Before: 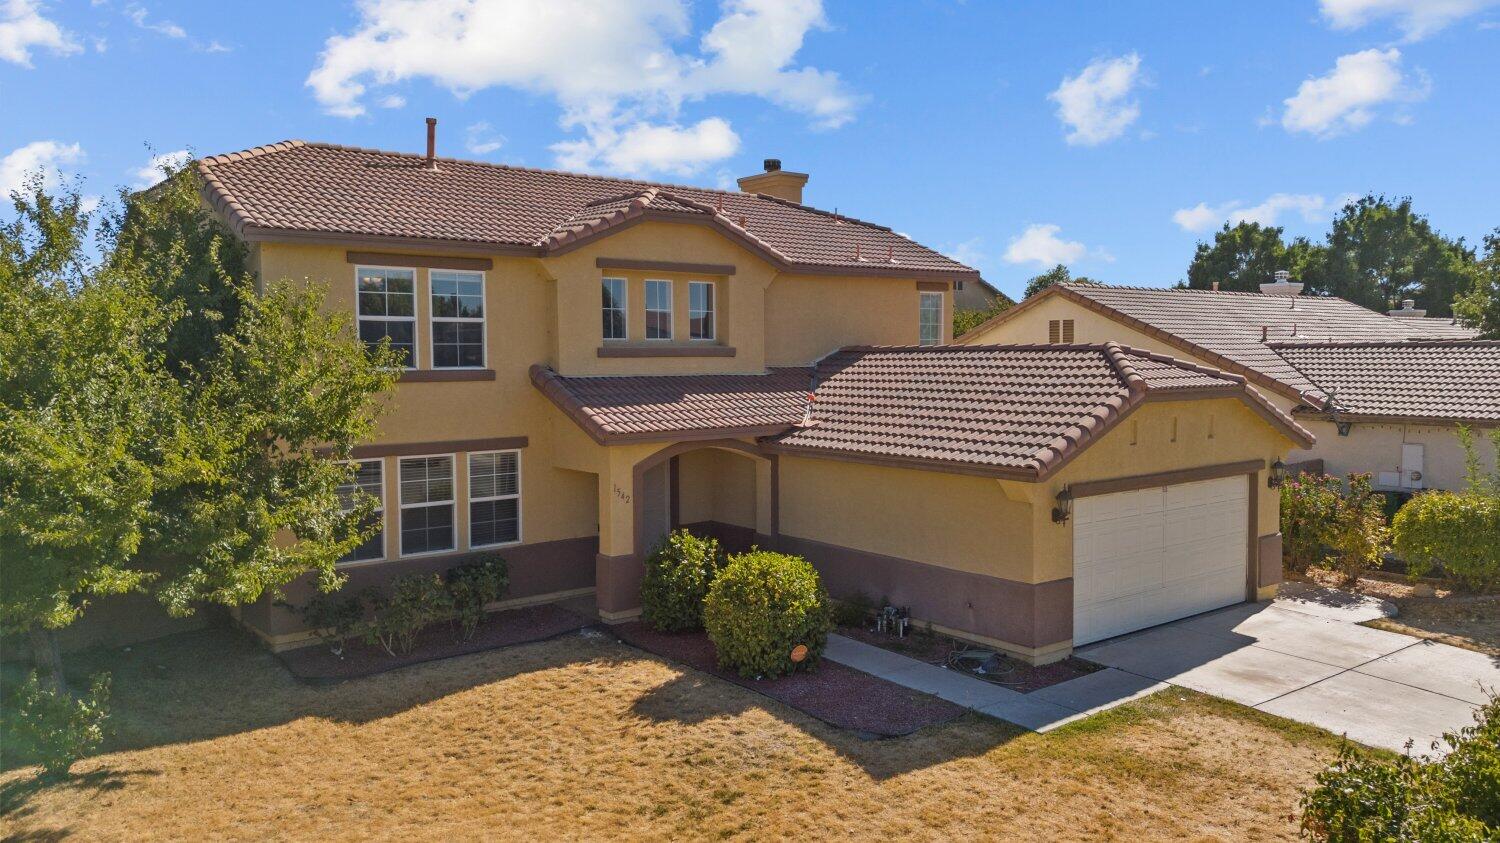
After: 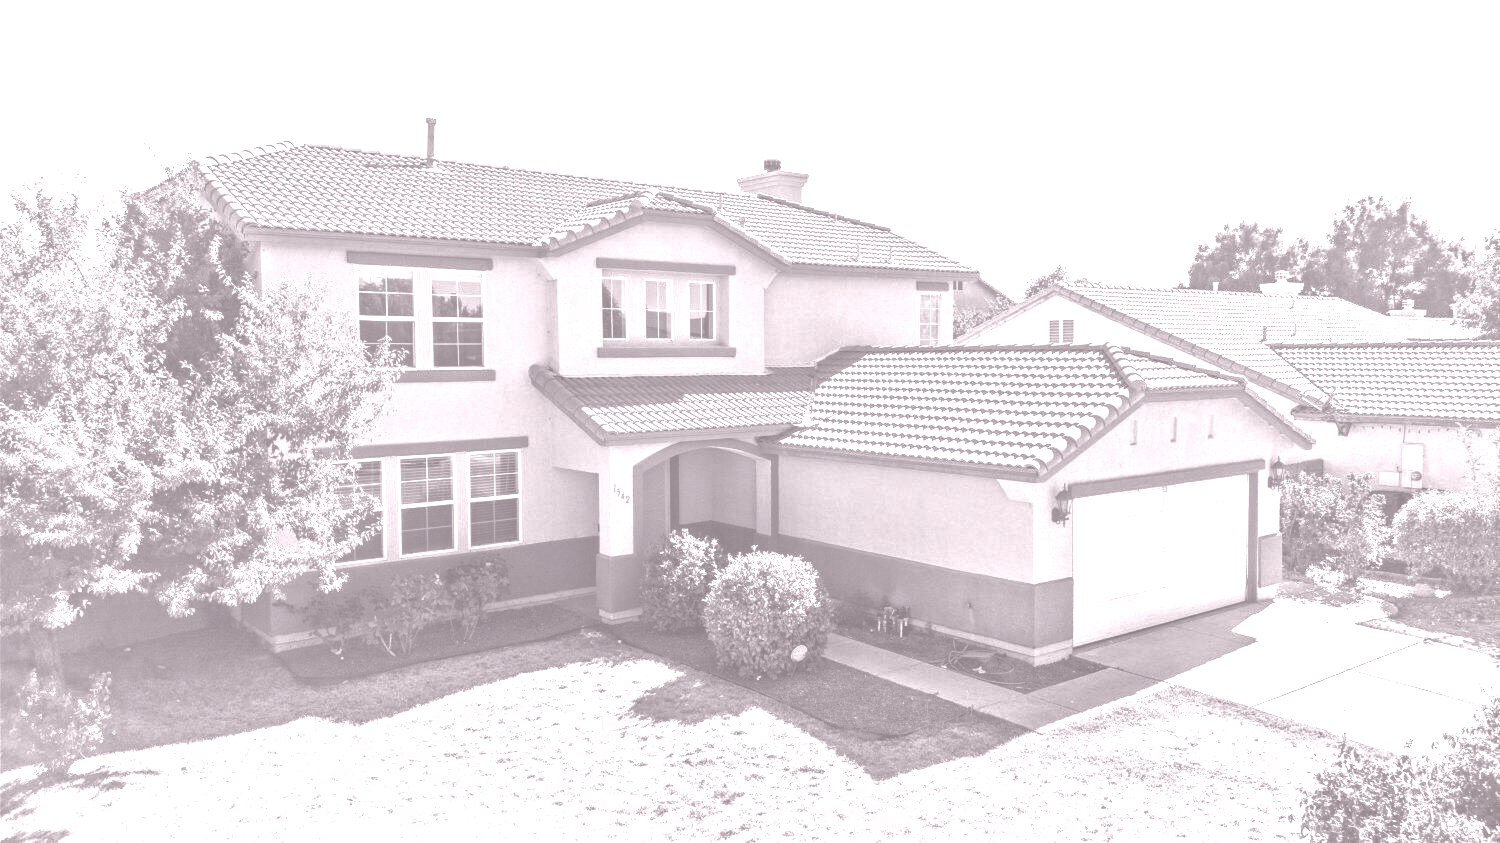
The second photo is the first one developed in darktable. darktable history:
local contrast: detail 110%
tone equalizer: -8 EV -0.417 EV, -7 EV -0.389 EV, -6 EV -0.333 EV, -5 EV -0.222 EV, -3 EV 0.222 EV, -2 EV 0.333 EV, -1 EV 0.389 EV, +0 EV 0.417 EV, edges refinement/feathering 500, mask exposure compensation -1.57 EV, preserve details no
color correction: highlights a* 3.12, highlights b* -1.55, shadows a* -0.101, shadows b* 2.52, saturation 0.98
contrast brightness saturation: contrast 0.24, brightness 0.09
velvia: strength 45%
white balance: red 1.004, blue 1.096
colorize: hue 25.2°, saturation 83%, source mix 82%, lightness 79%, version 1
